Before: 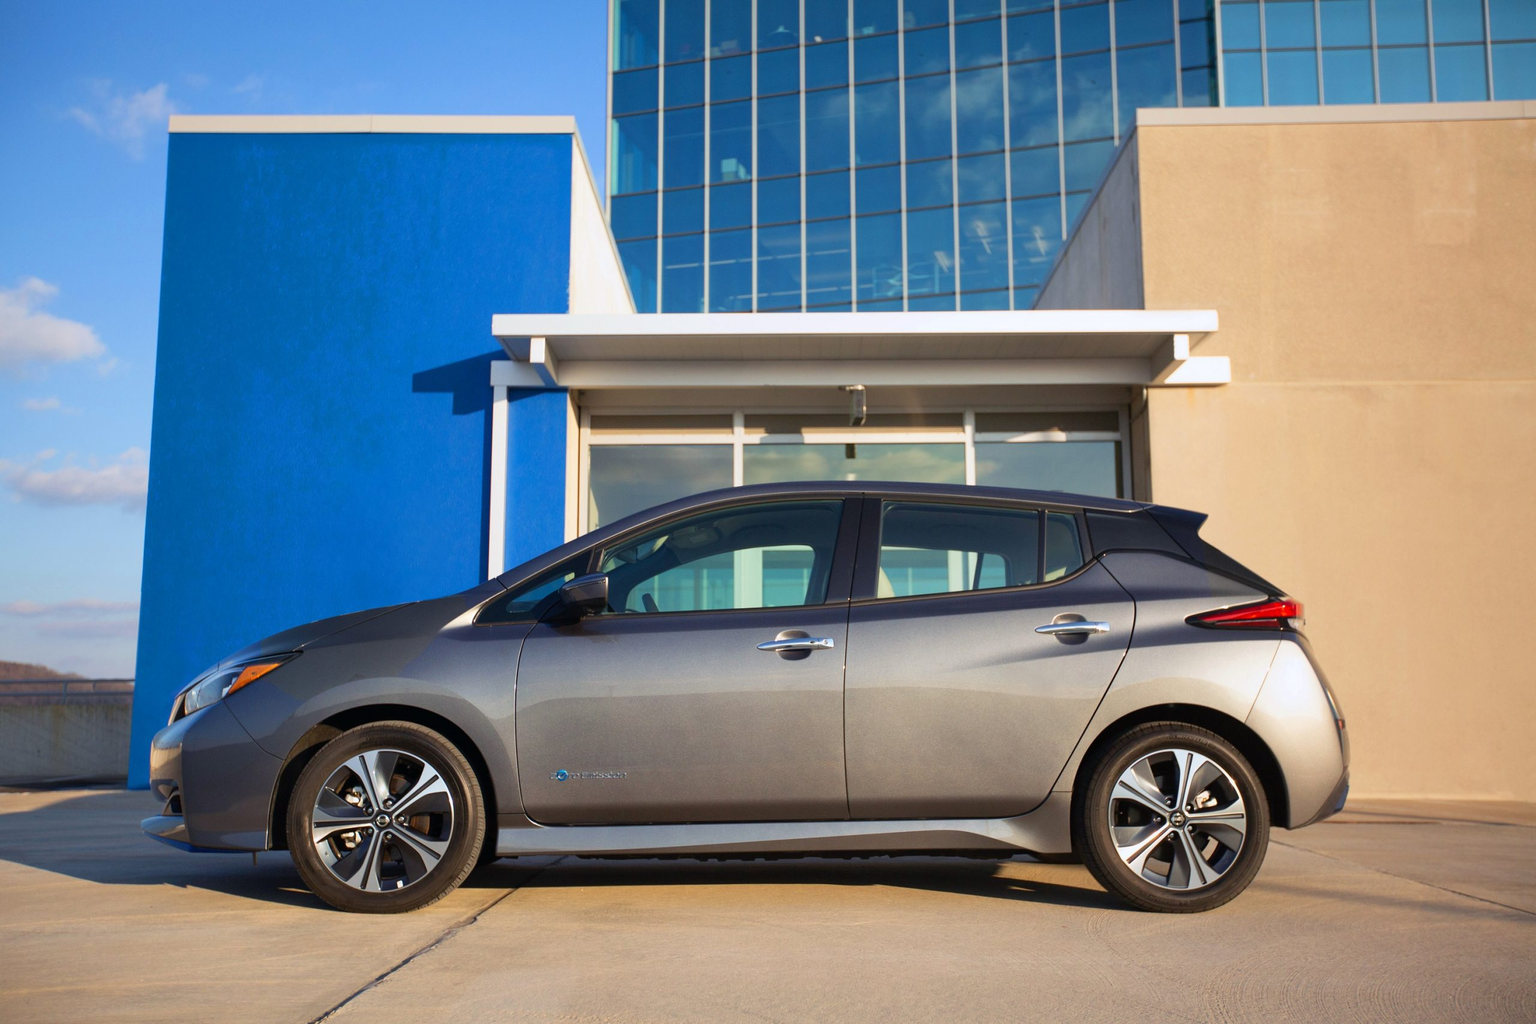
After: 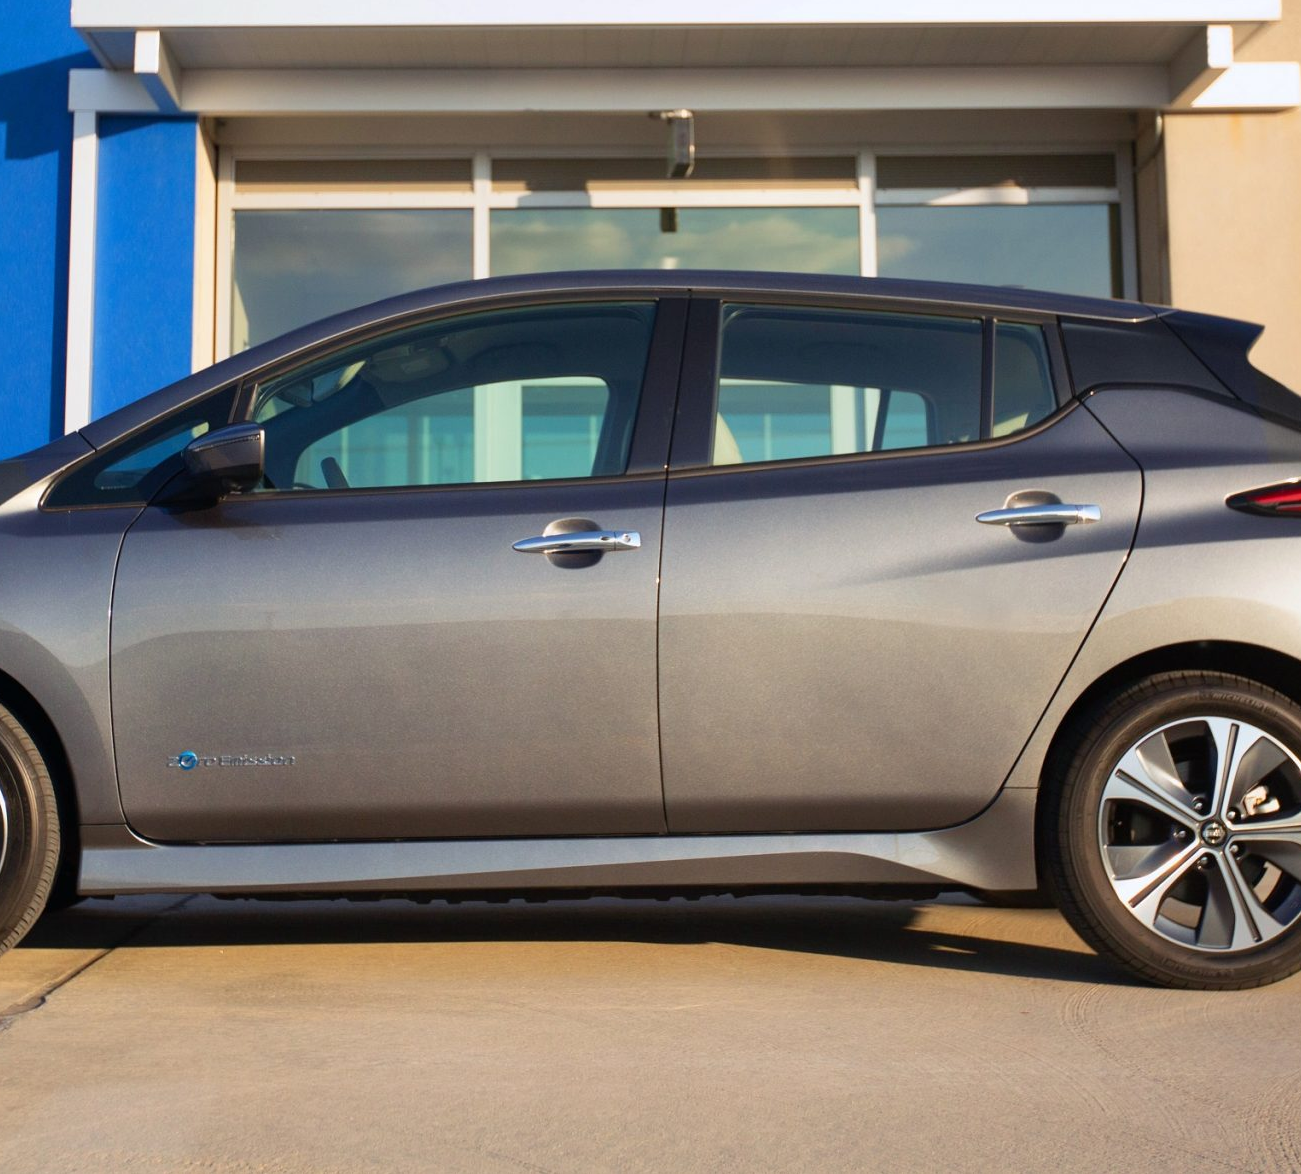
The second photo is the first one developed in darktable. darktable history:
crop and rotate: left 29.29%, top 31.196%, right 19.865%
